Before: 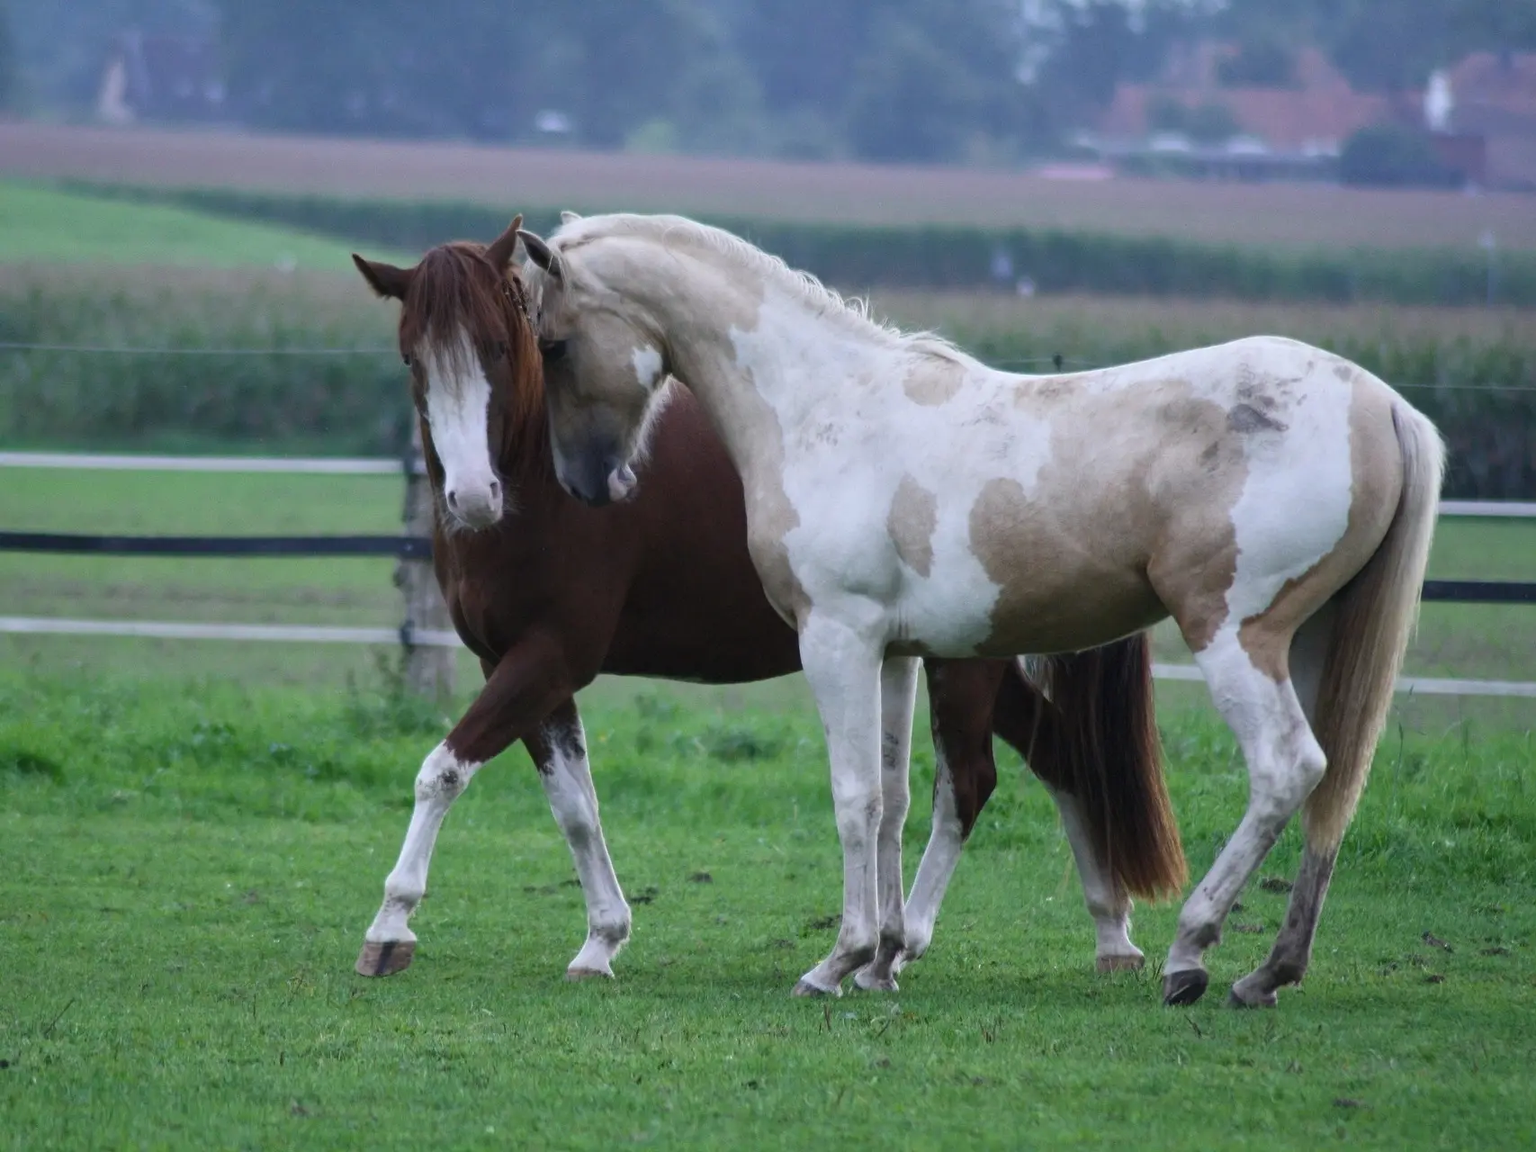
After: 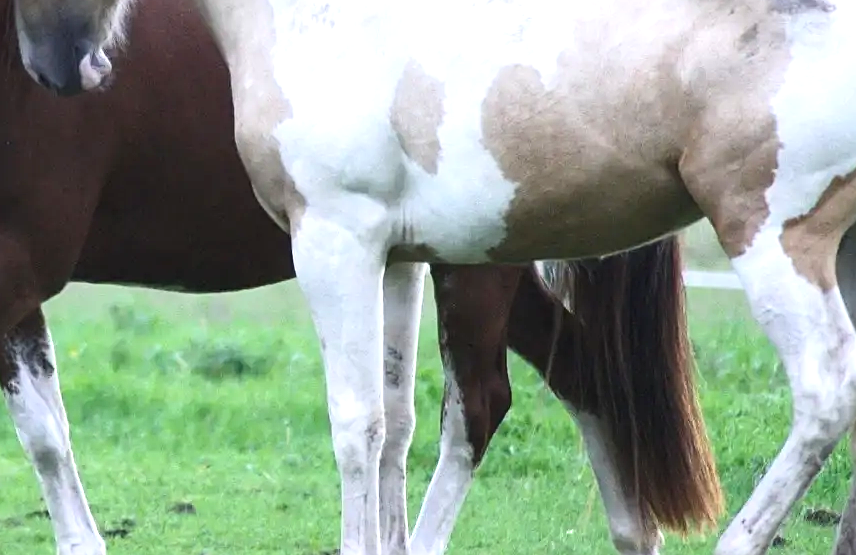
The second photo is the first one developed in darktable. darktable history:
exposure: black level correction 0, exposure 1 EV, compensate highlight preservation false
sharpen: radius 1.947
crop: left 34.969%, top 36.562%, right 14.862%, bottom 20.076%
contrast brightness saturation: contrast 0.151, brightness 0.047
